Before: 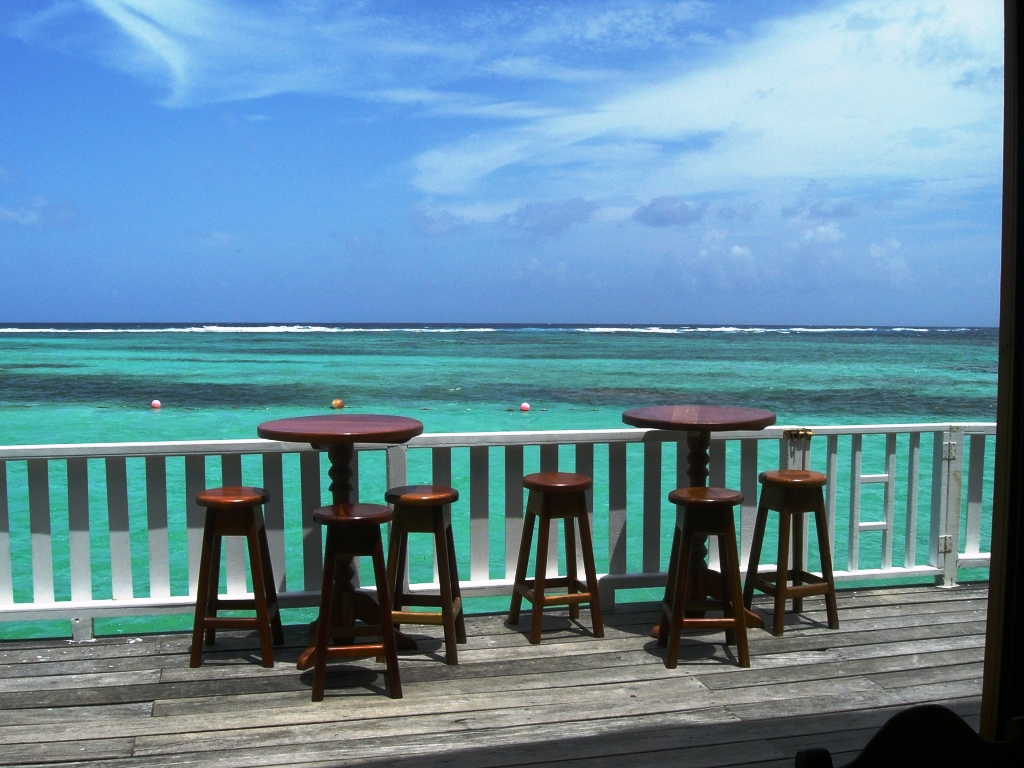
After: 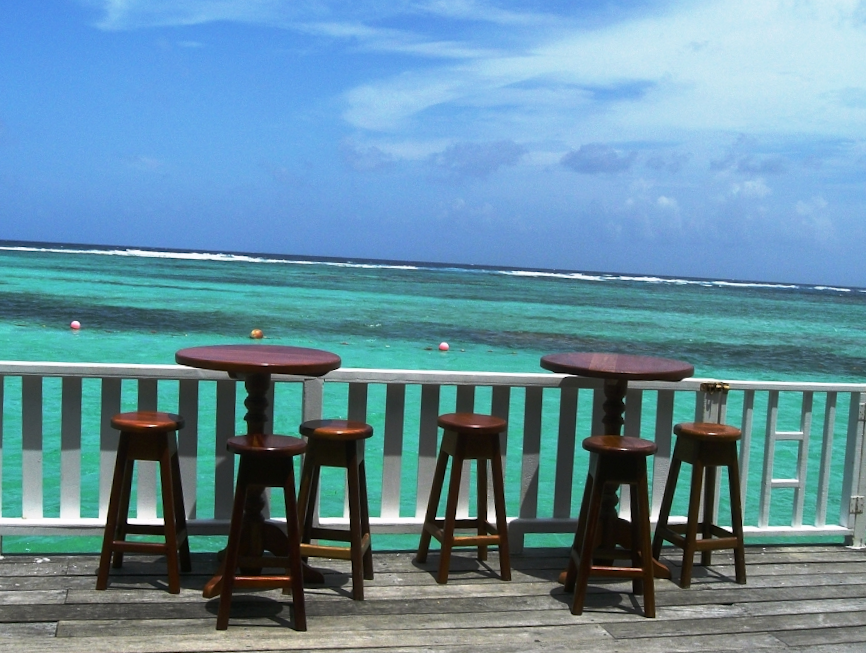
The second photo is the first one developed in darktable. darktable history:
crop and rotate: angle -2.9°, left 5.097%, top 5.164%, right 4.636%, bottom 4.129%
